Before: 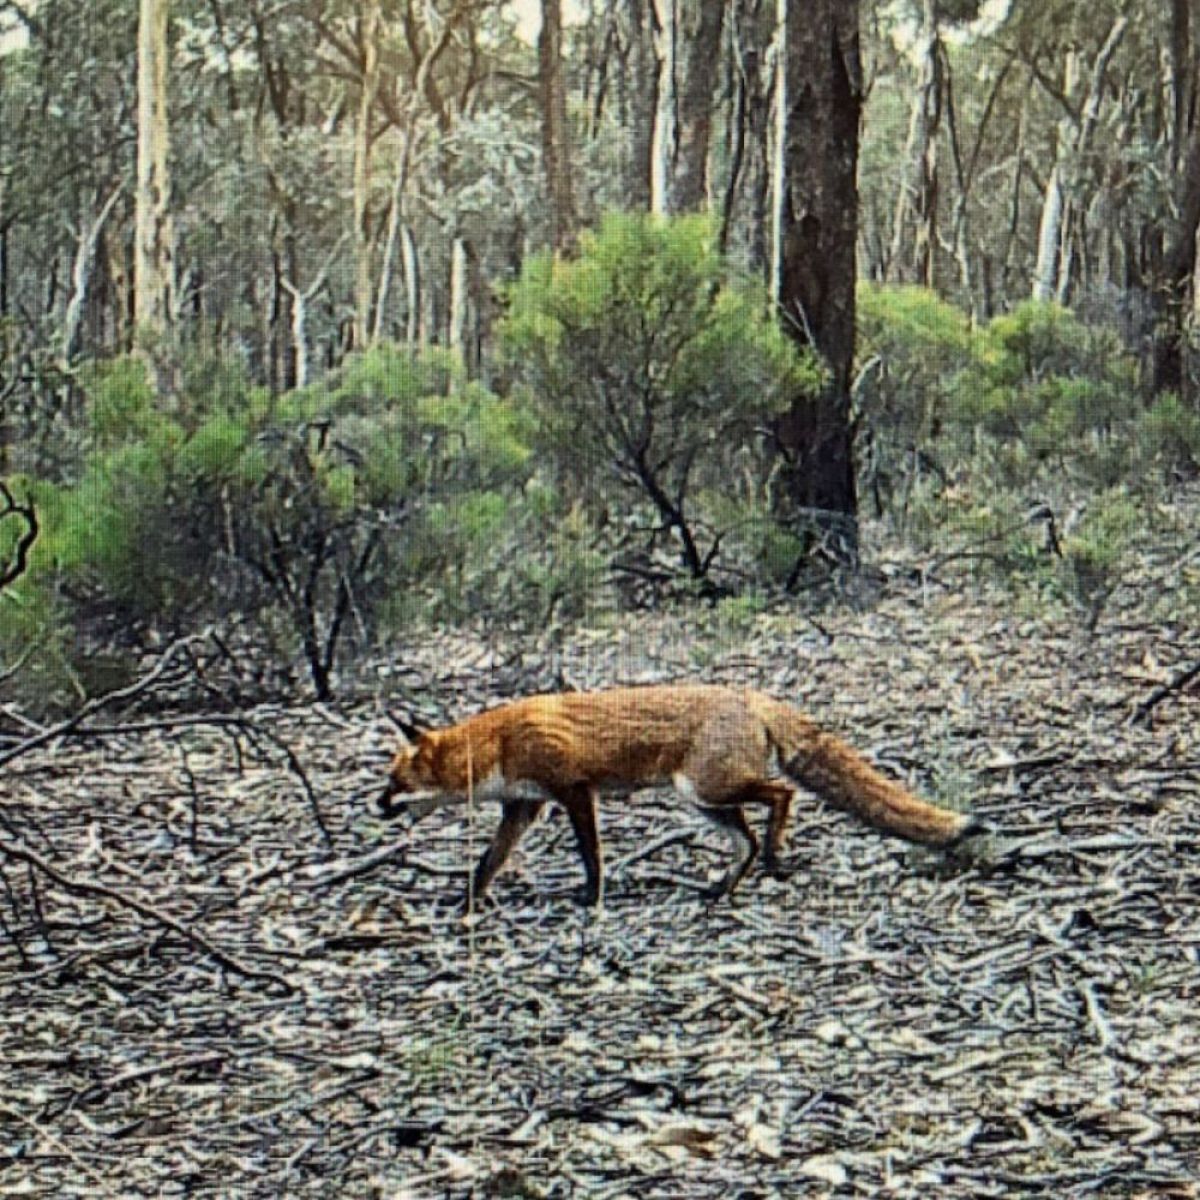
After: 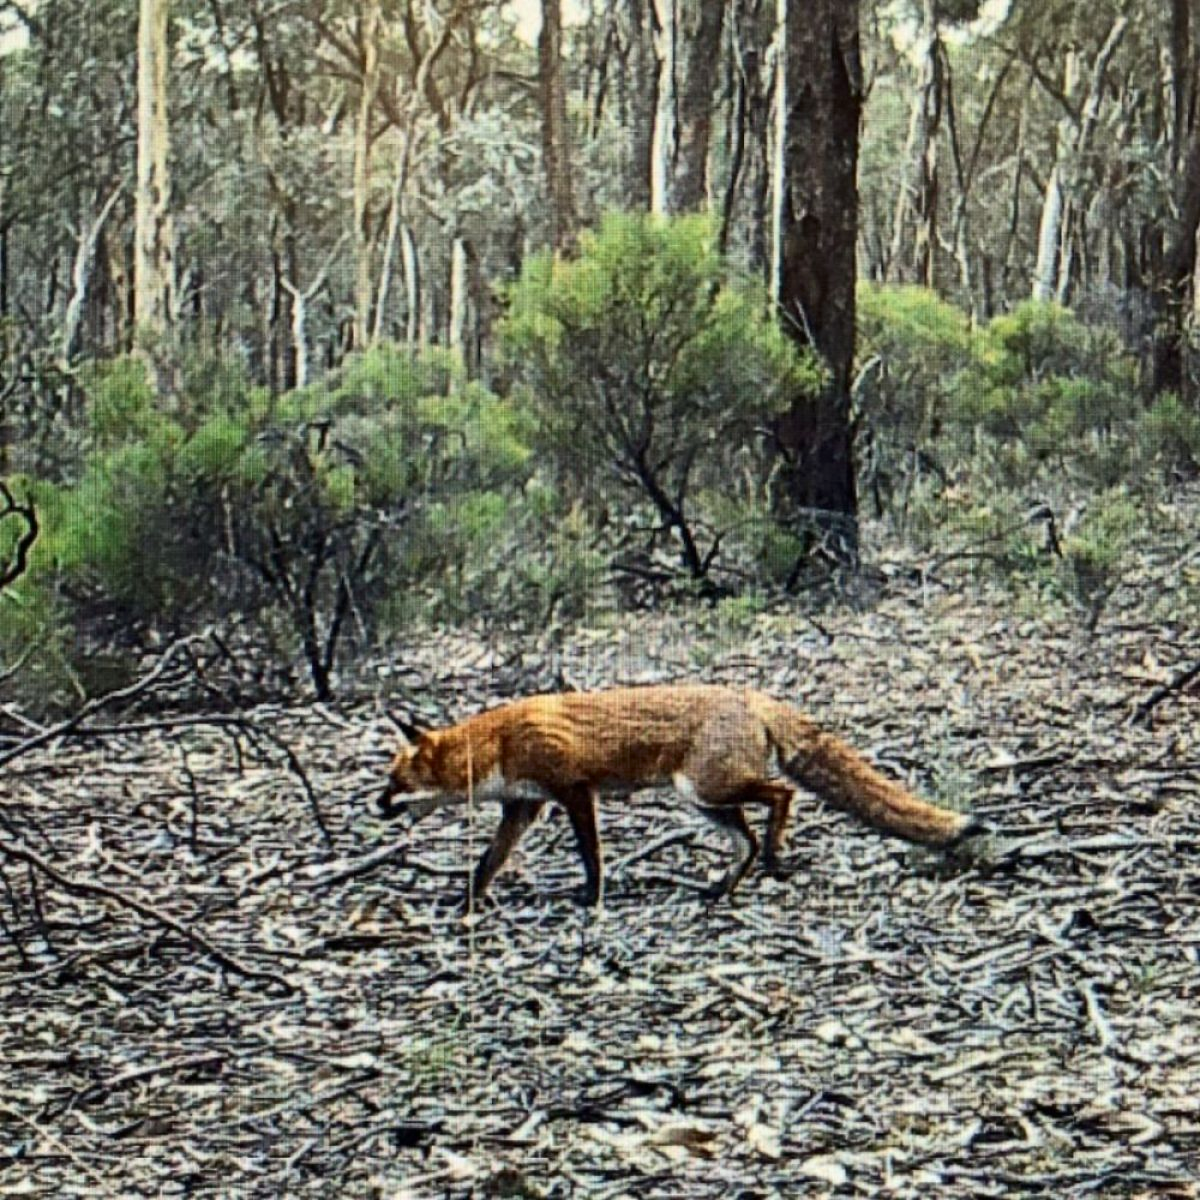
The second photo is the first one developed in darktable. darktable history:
contrast brightness saturation: contrast 0.14
white balance: emerald 1
